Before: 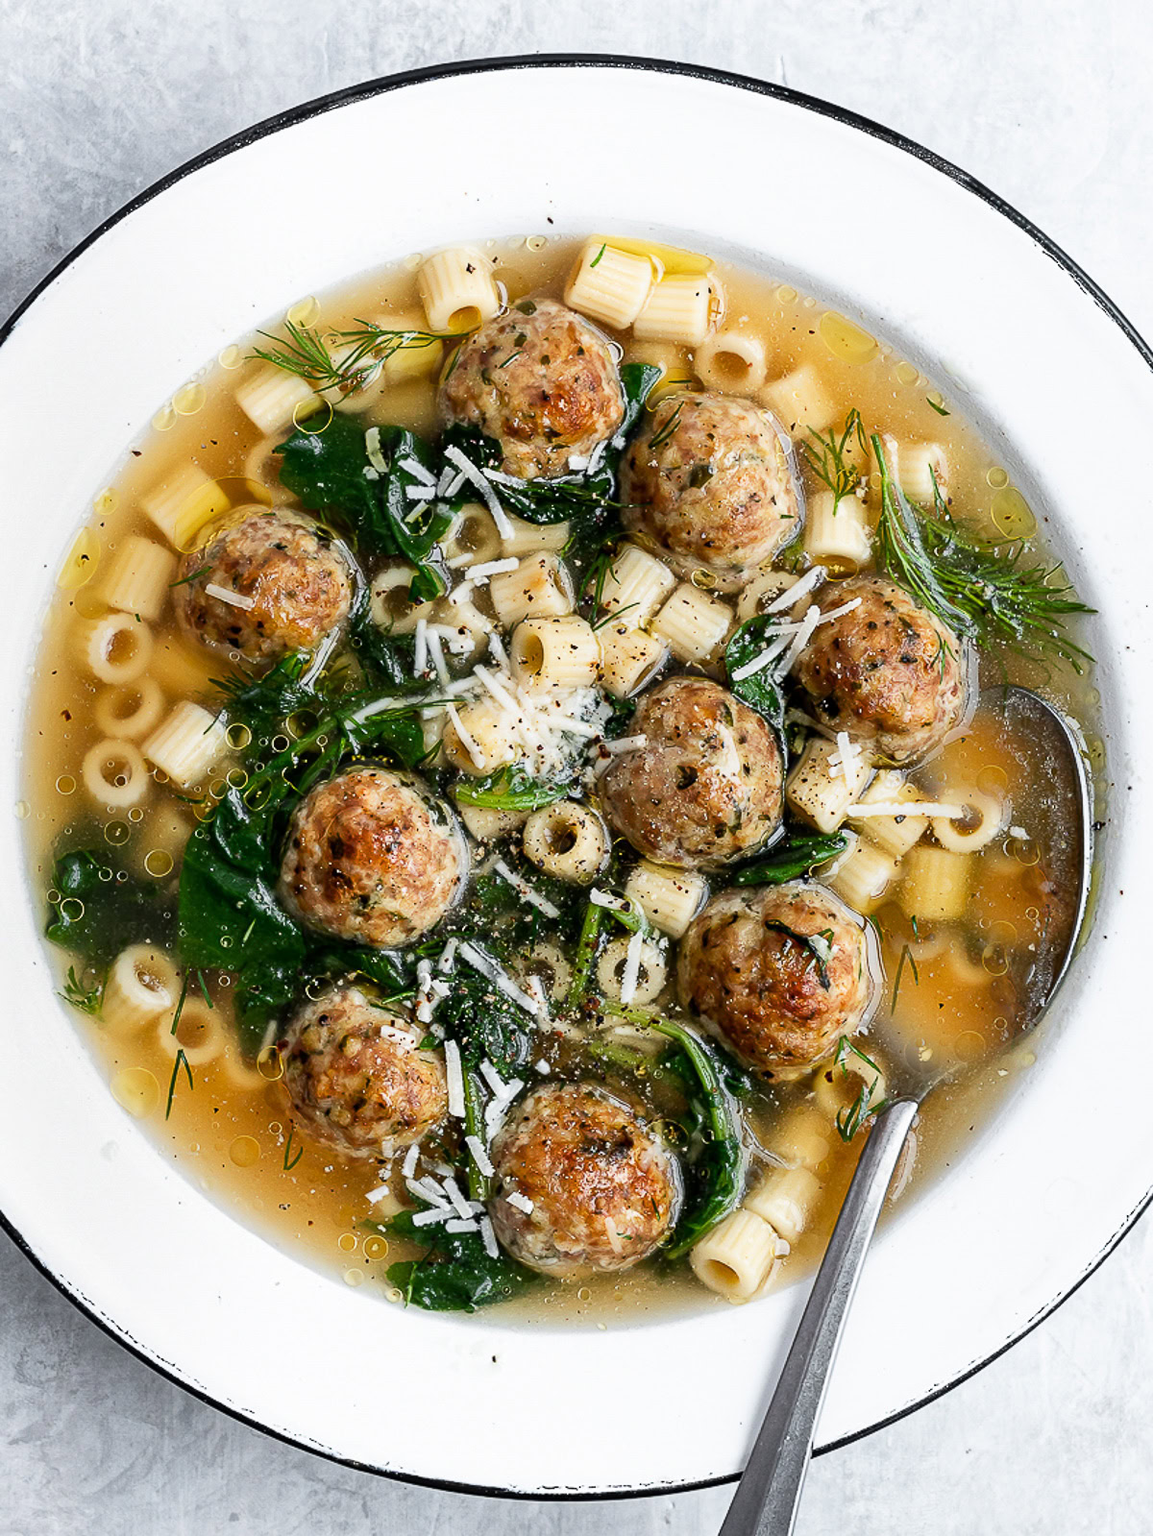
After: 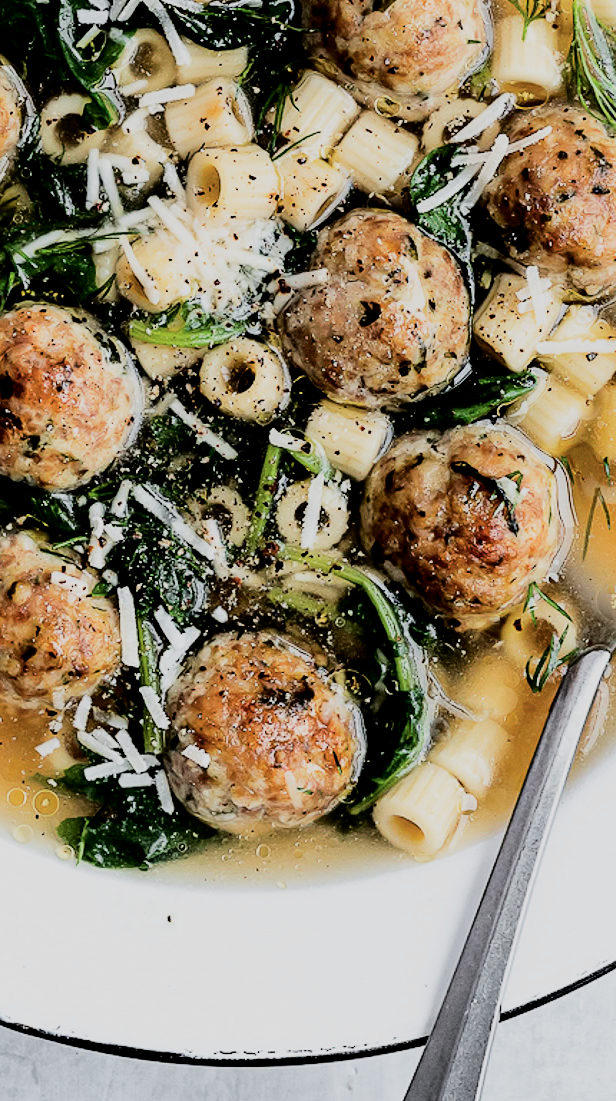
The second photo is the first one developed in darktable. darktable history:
contrast brightness saturation: saturation -0.052
tone curve: curves: ch0 [(0, 0) (0.003, 0.001) (0.011, 0.004) (0.025, 0.013) (0.044, 0.022) (0.069, 0.035) (0.1, 0.053) (0.136, 0.088) (0.177, 0.149) (0.224, 0.213) (0.277, 0.293) (0.335, 0.381) (0.399, 0.463) (0.468, 0.546) (0.543, 0.616) (0.623, 0.693) (0.709, 0.766) (0.801, 0.843) (0.898, 0.921) (1, 1)], color space Lab, independent channels, preserve colors none
filmic rgb: black relative exposure -4.28 EV, white relative exposure 4.56 EV, hardness 2.37, contrast 1.061
crop and rotate: left 28.794%, top 31.104%, right 19.857%
